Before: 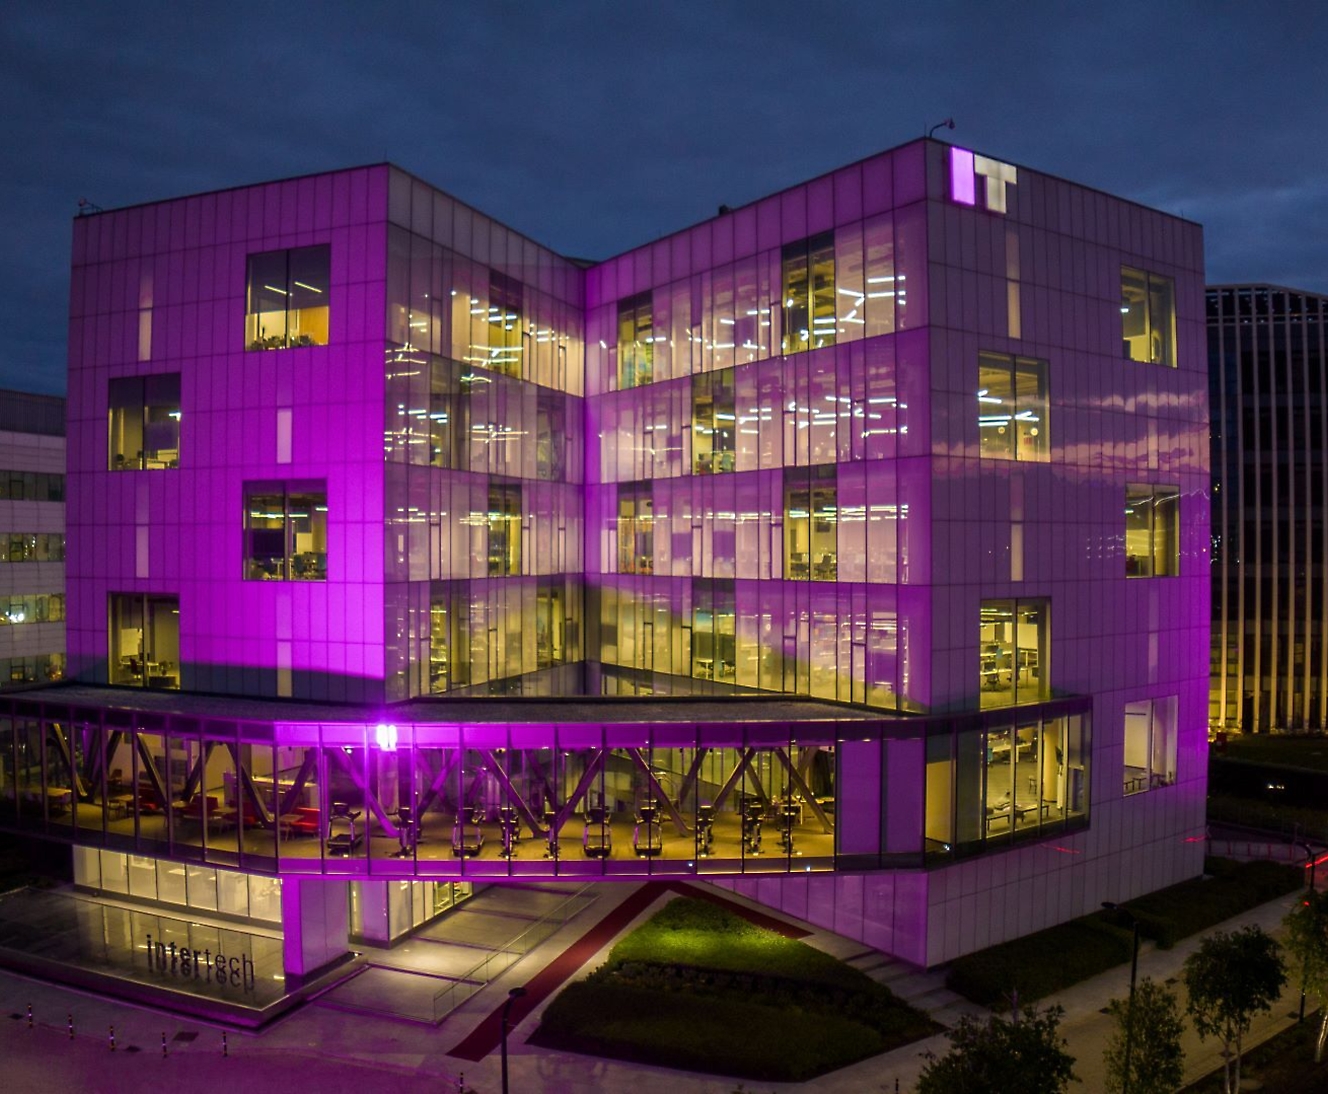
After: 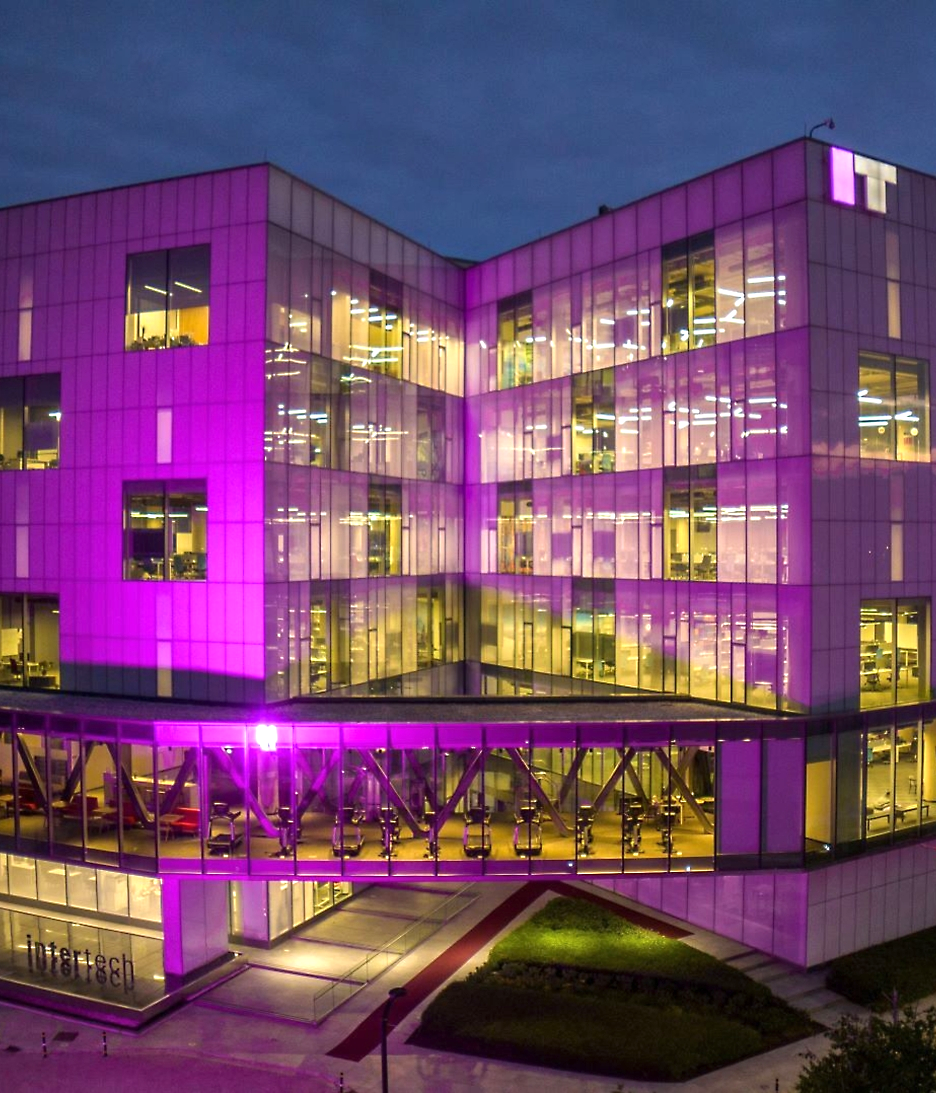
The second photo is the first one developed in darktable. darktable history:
tone equalizer: -8 EV 0.091 EV
exposure: exposure 0.635 EV, compensate highlight preservation false
shadows and highlights: radius 109.55, shadows 23.82, highlights -58.26, low approximation 0.01, soften with gaussian
crop and rotate: left 9.081%, right 20.4%
